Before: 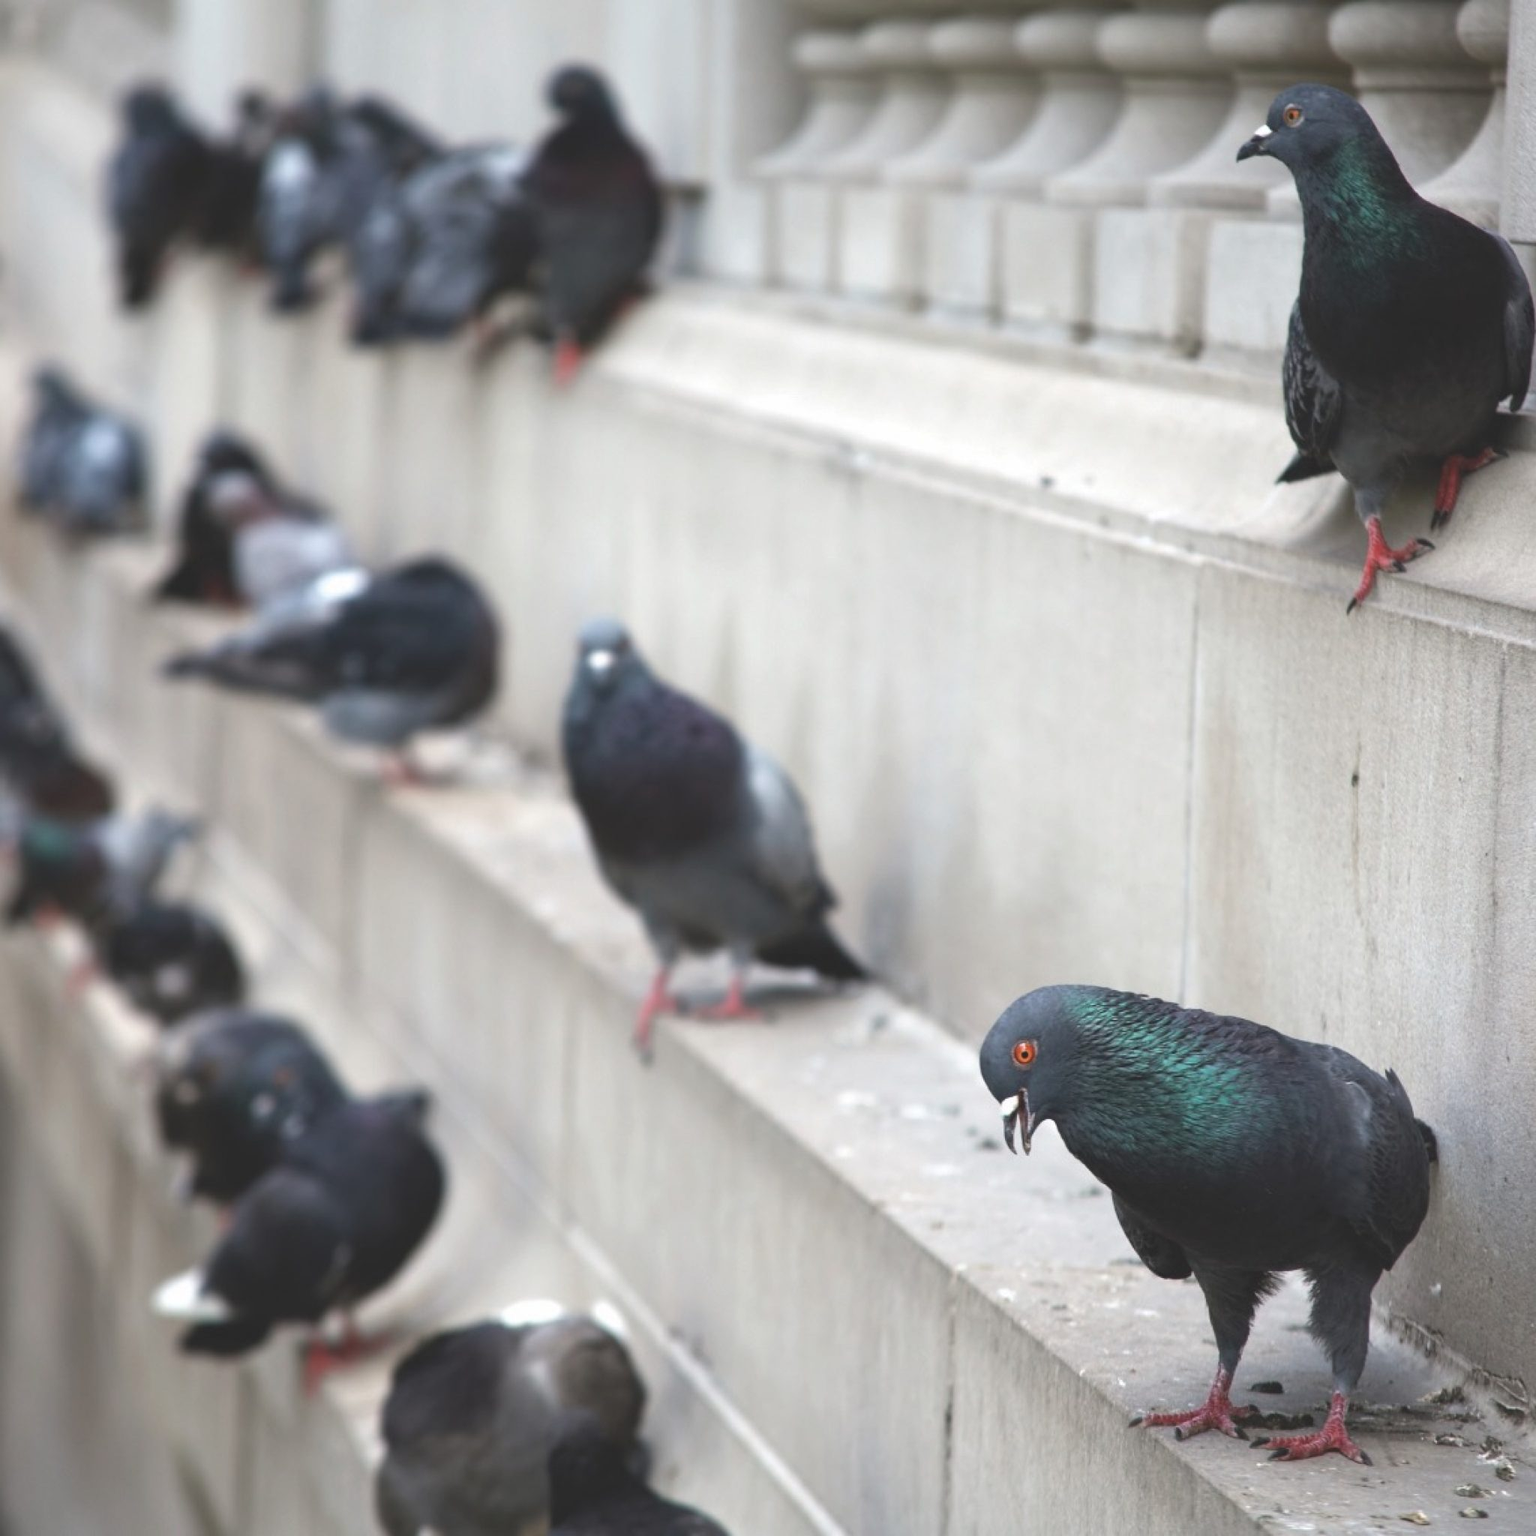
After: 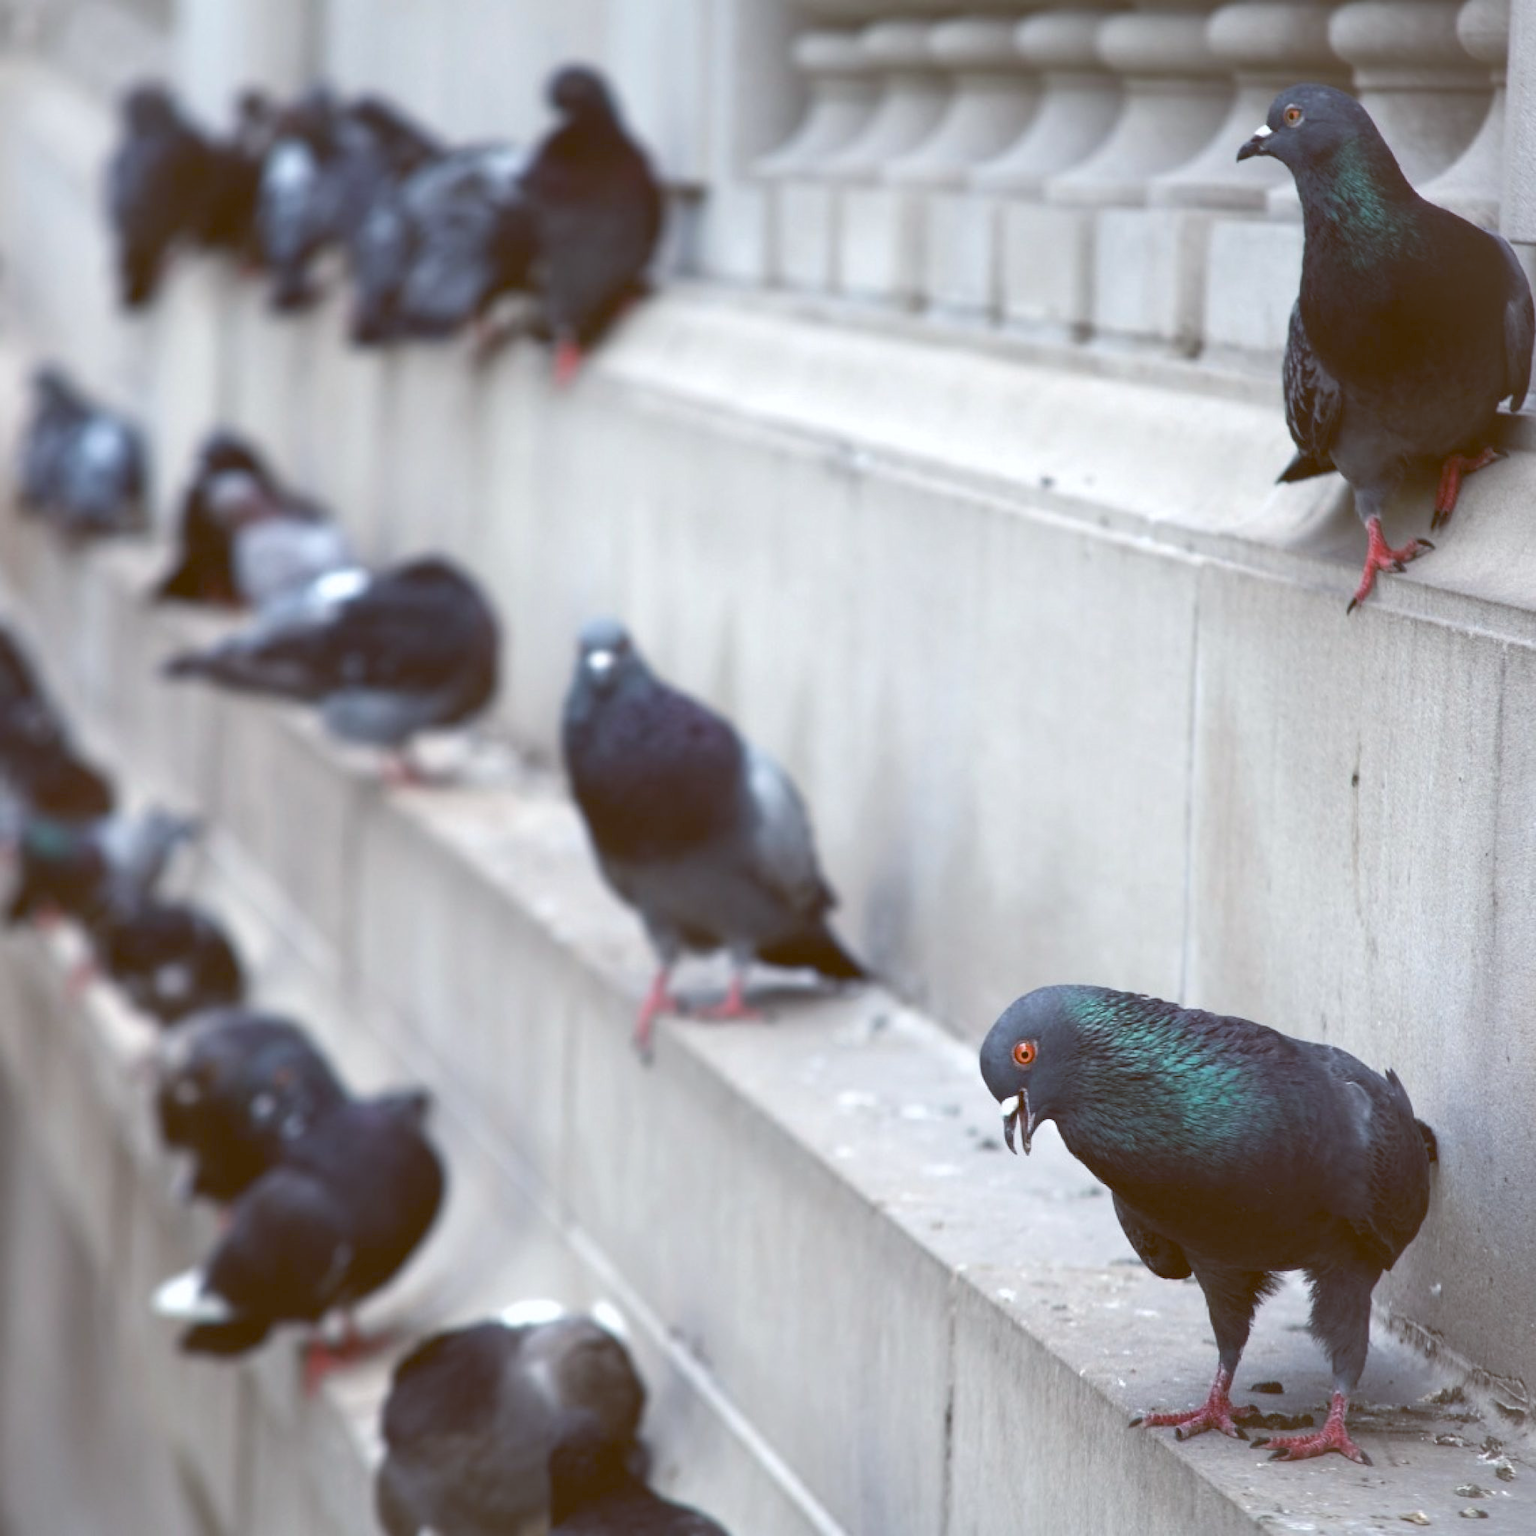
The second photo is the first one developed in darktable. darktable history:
vignetting: fall-off start 100%, brightness 0.05, saturation 0
color balance: lift [1, 1.015, 1.004, 0.985], gamma [1, 0.958, 0.971, 1.042], gain [1, 0.956, 0.977, 1.044]
